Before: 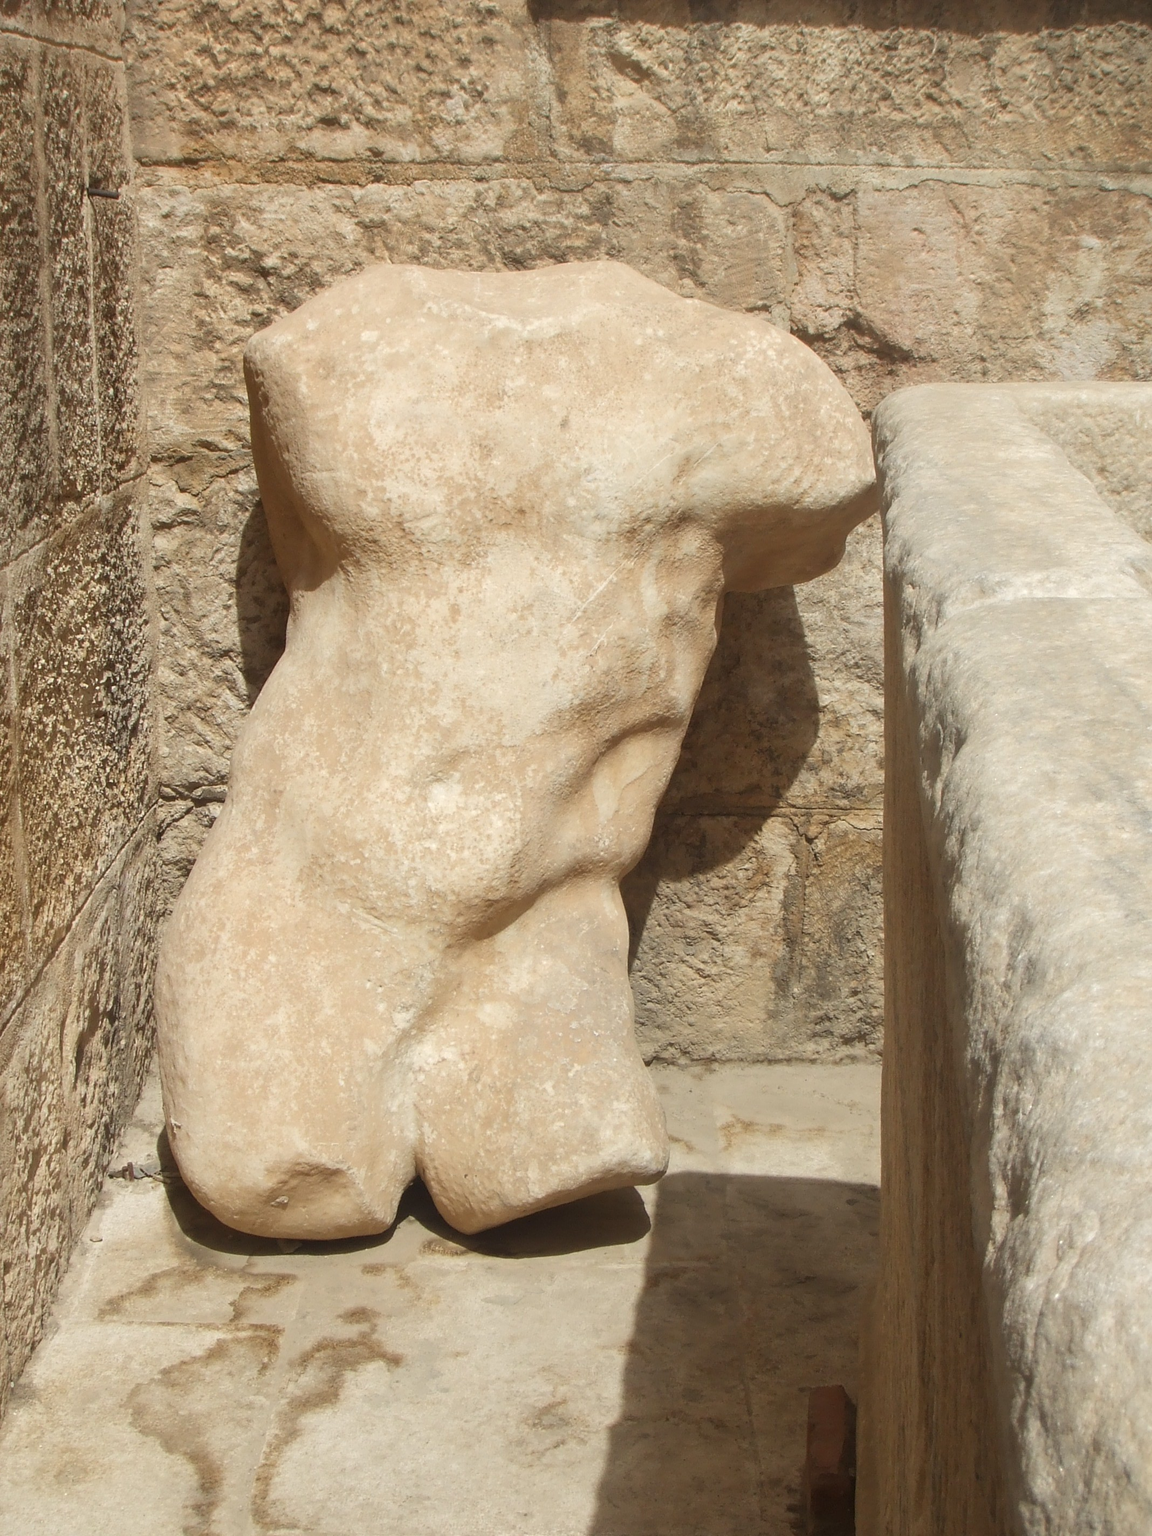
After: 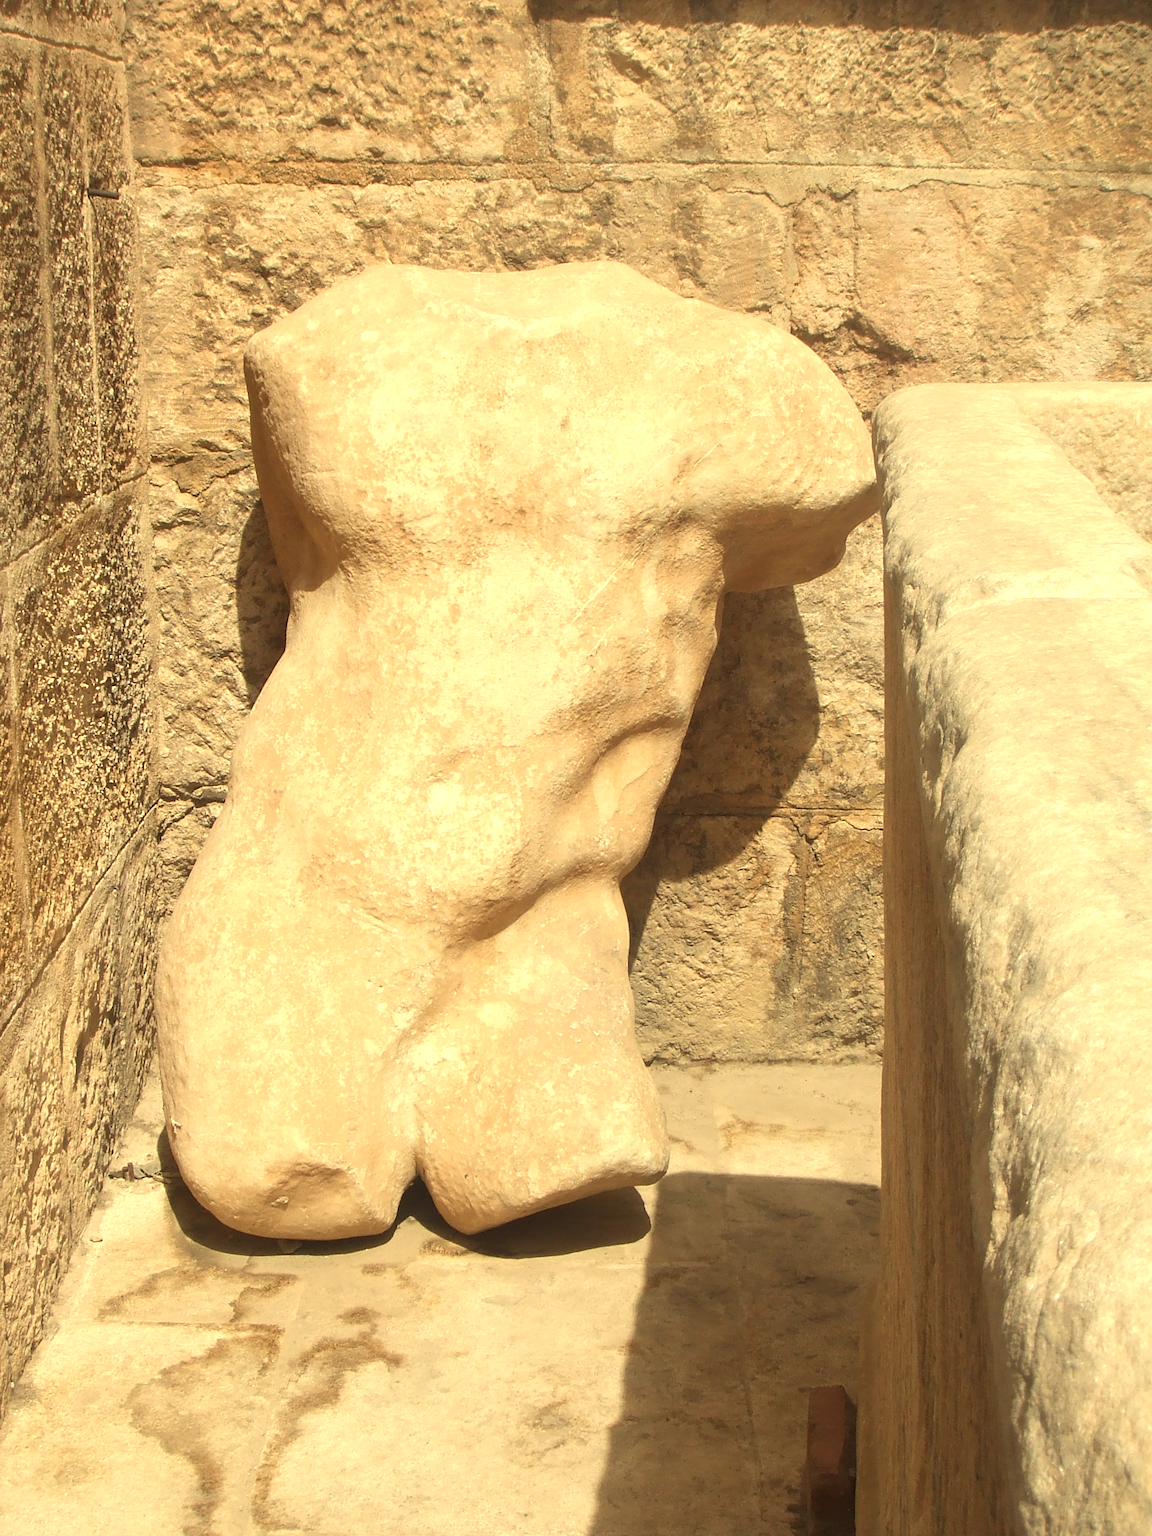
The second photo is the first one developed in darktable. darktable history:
white balance: red 1.08, blue 0.791
sharpen: amount 0.2
exposure: black level correction 0, exposure 0.5 EV, compensate highlight preservation false
